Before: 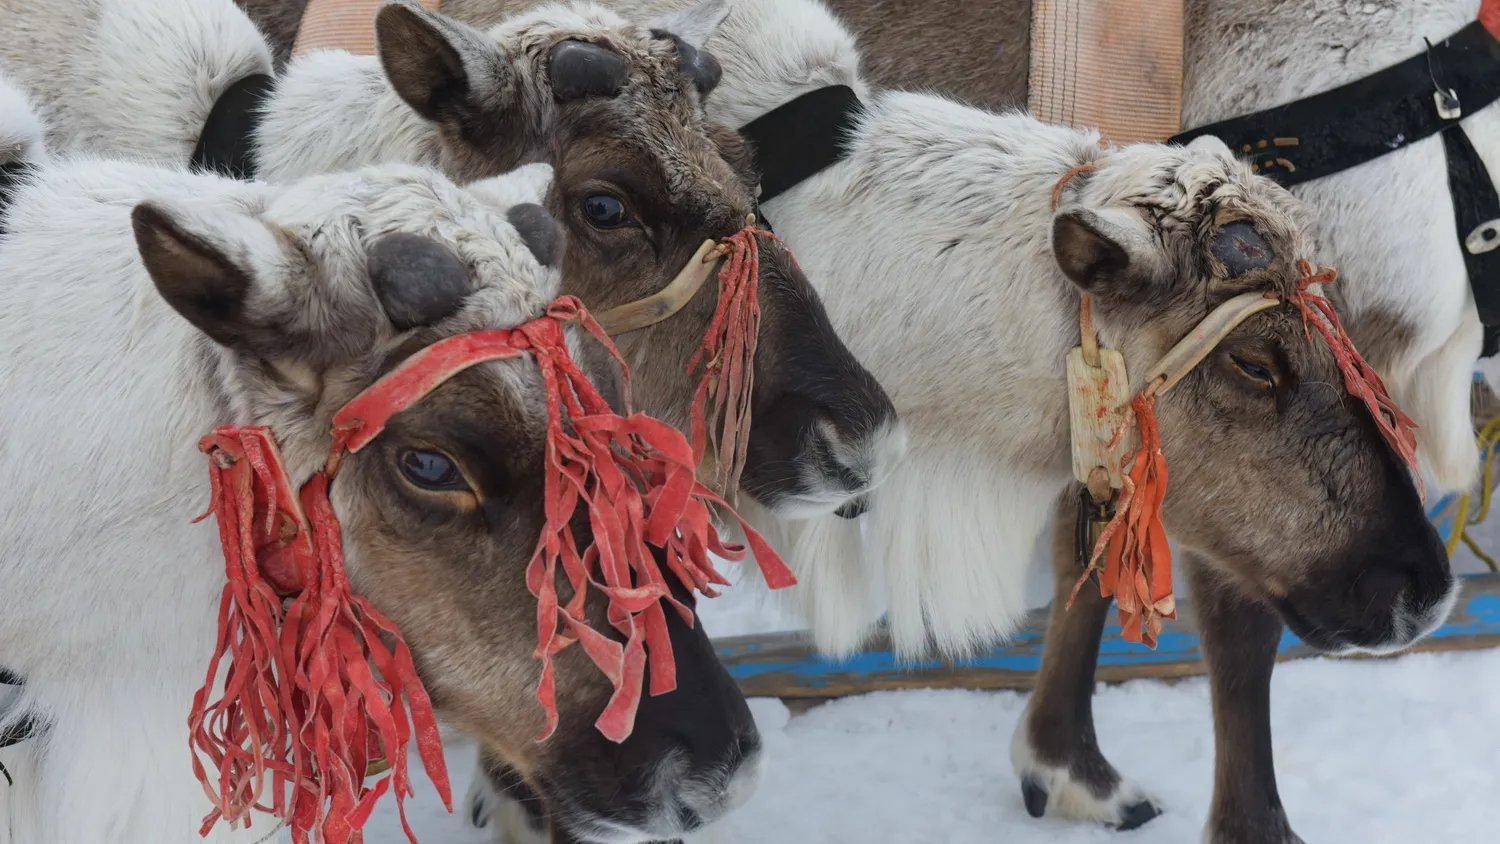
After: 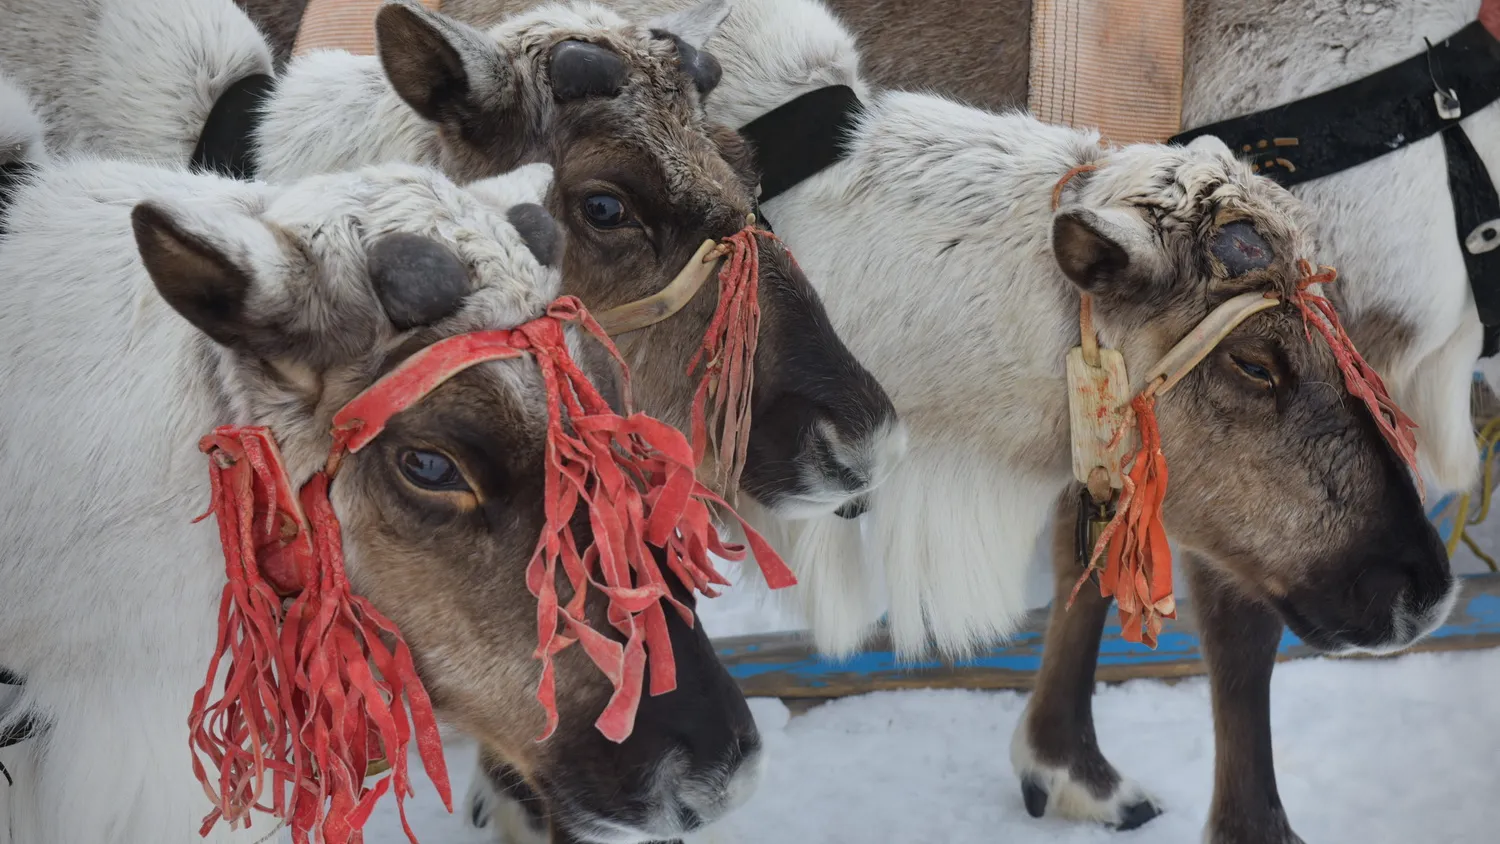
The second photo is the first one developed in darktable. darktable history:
vignetting: brightness -0.533, saturation -0.512, unbound false
shadows and highlights: soften with gaussian
